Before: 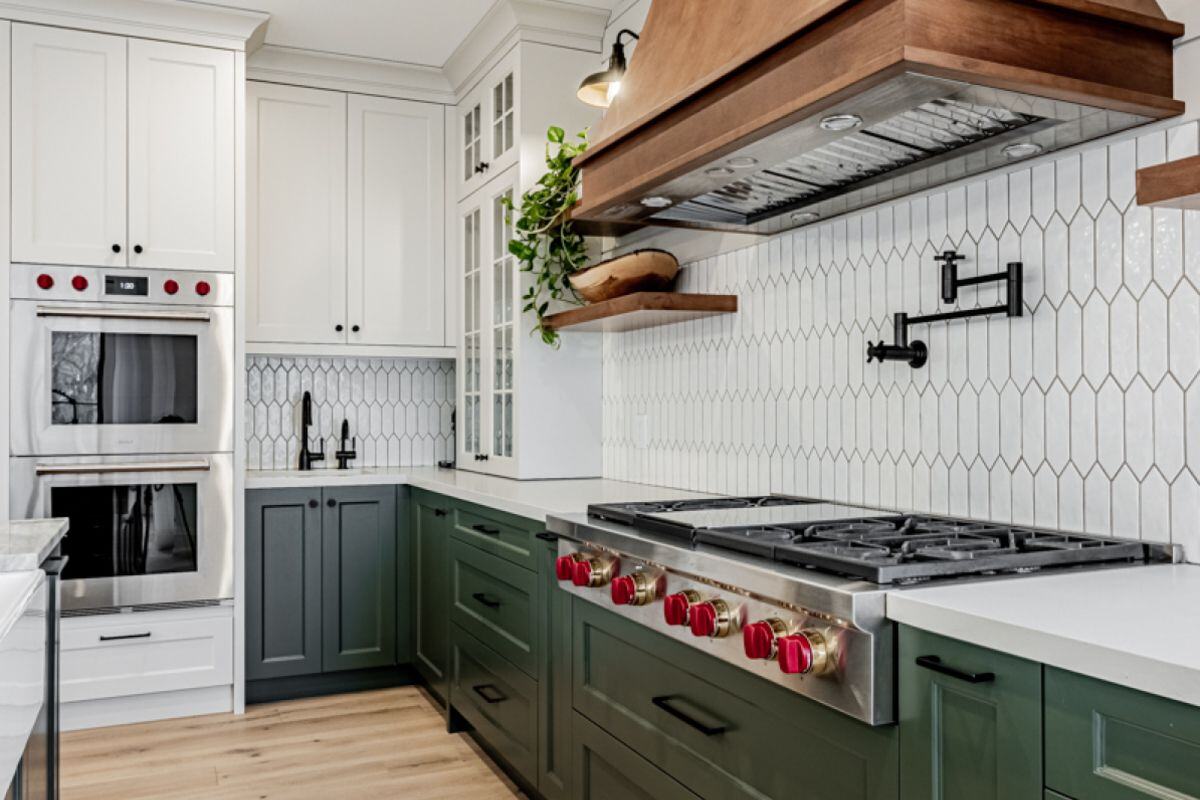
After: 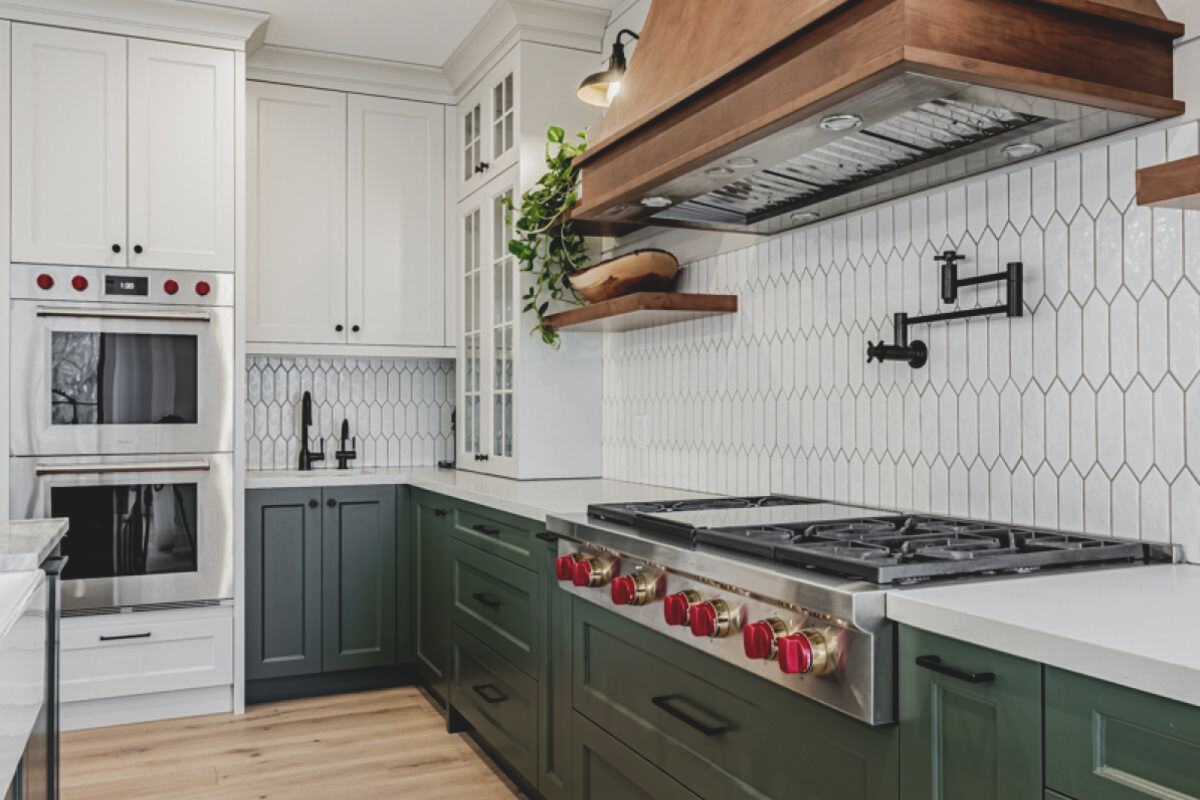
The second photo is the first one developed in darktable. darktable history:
exposure: black level correction -0.014, exposure -0.194 EV, compensate highlight preservation false
